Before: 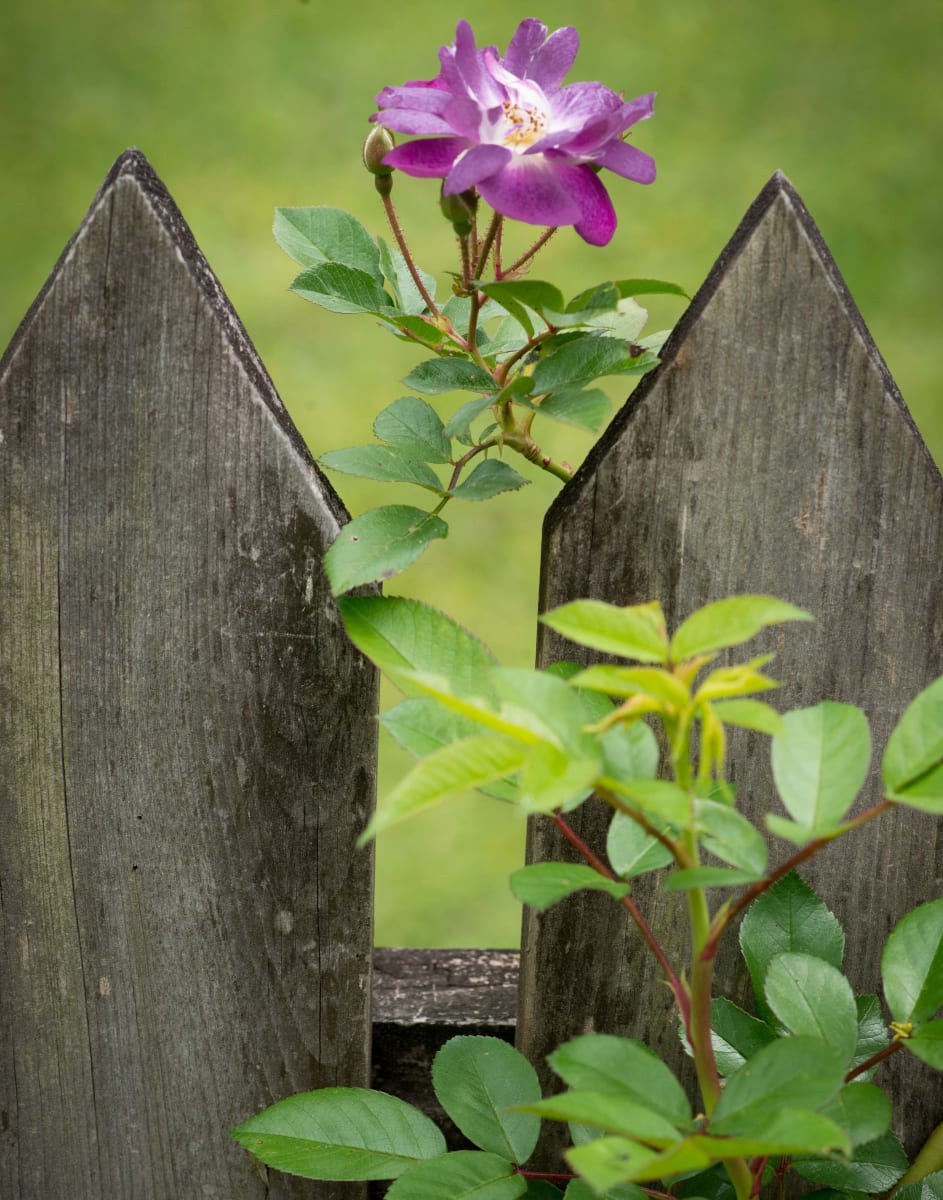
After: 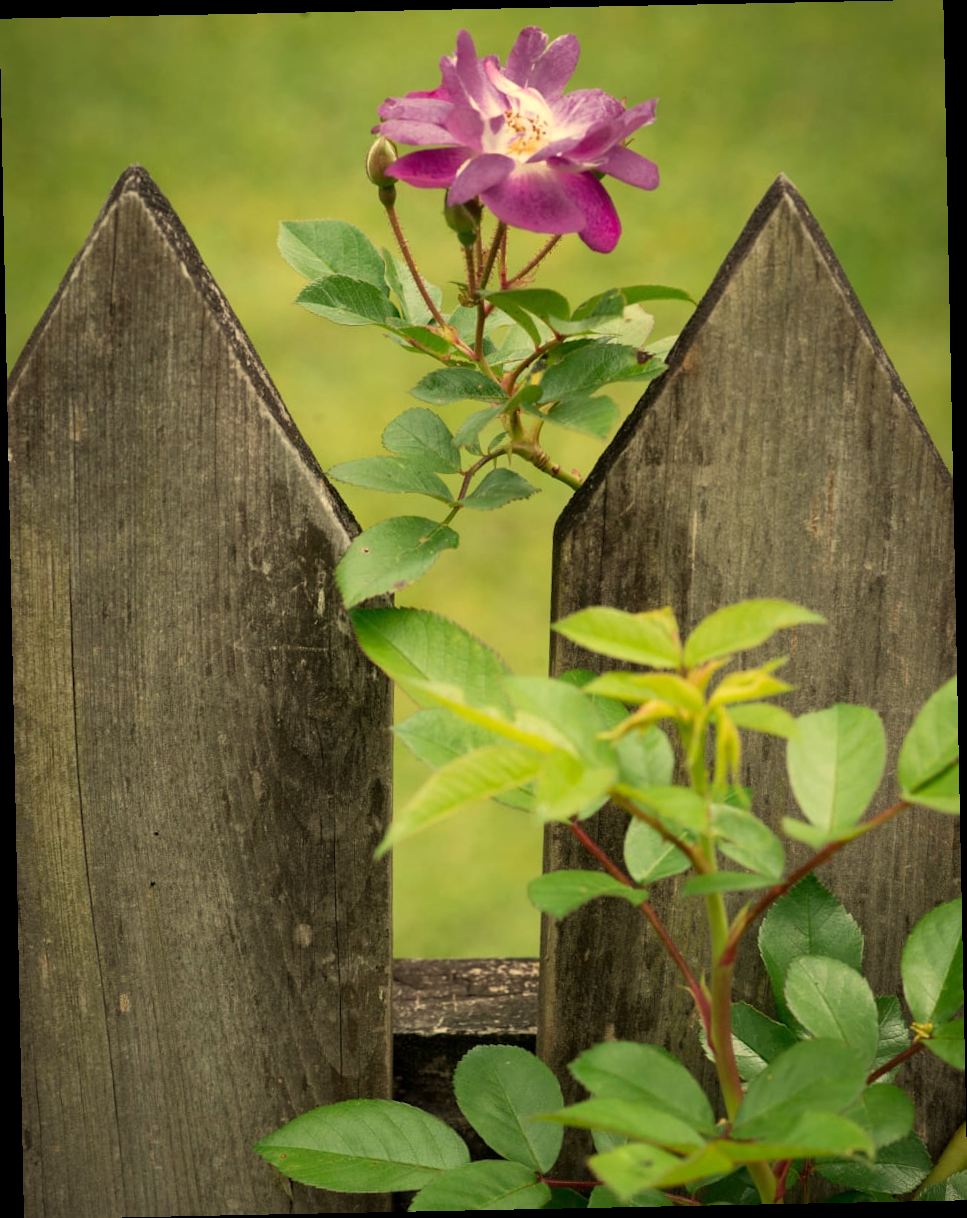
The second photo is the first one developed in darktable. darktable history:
white balance: red 1.08, blue 0.791
rotate and perspective: rotation -1.17°, automatic cropping off
